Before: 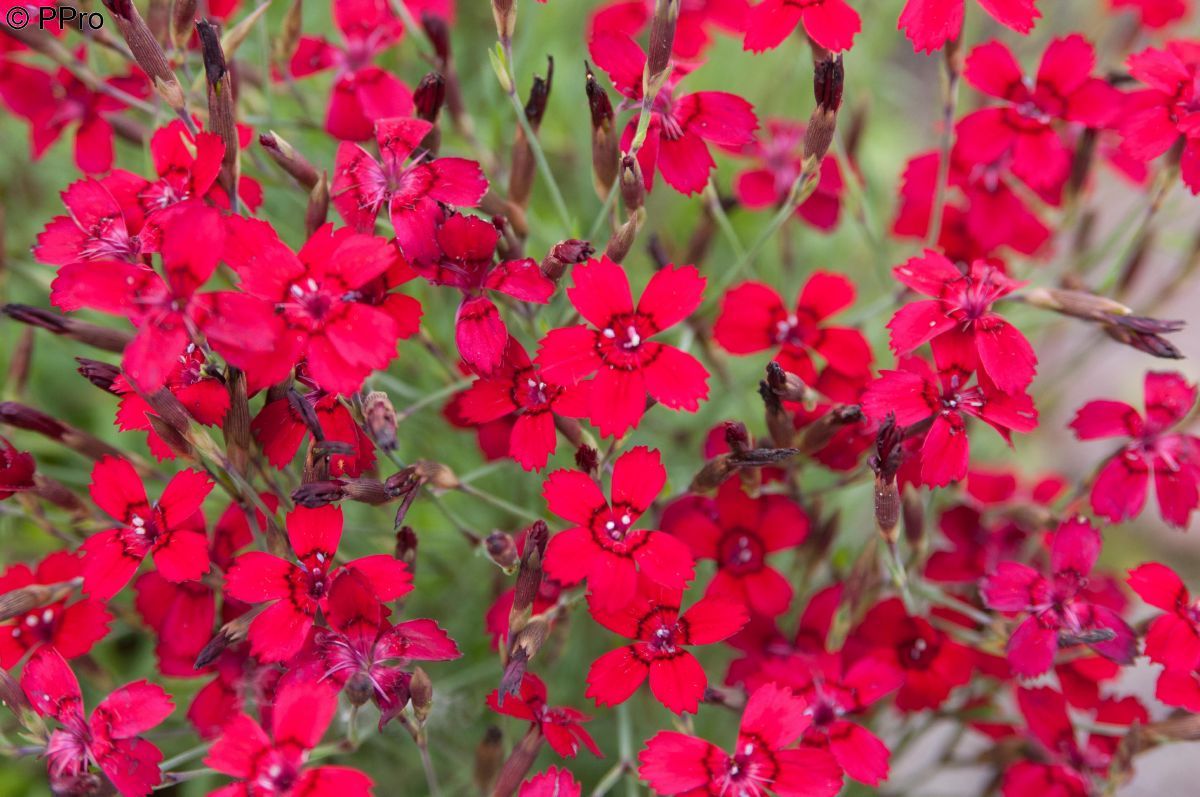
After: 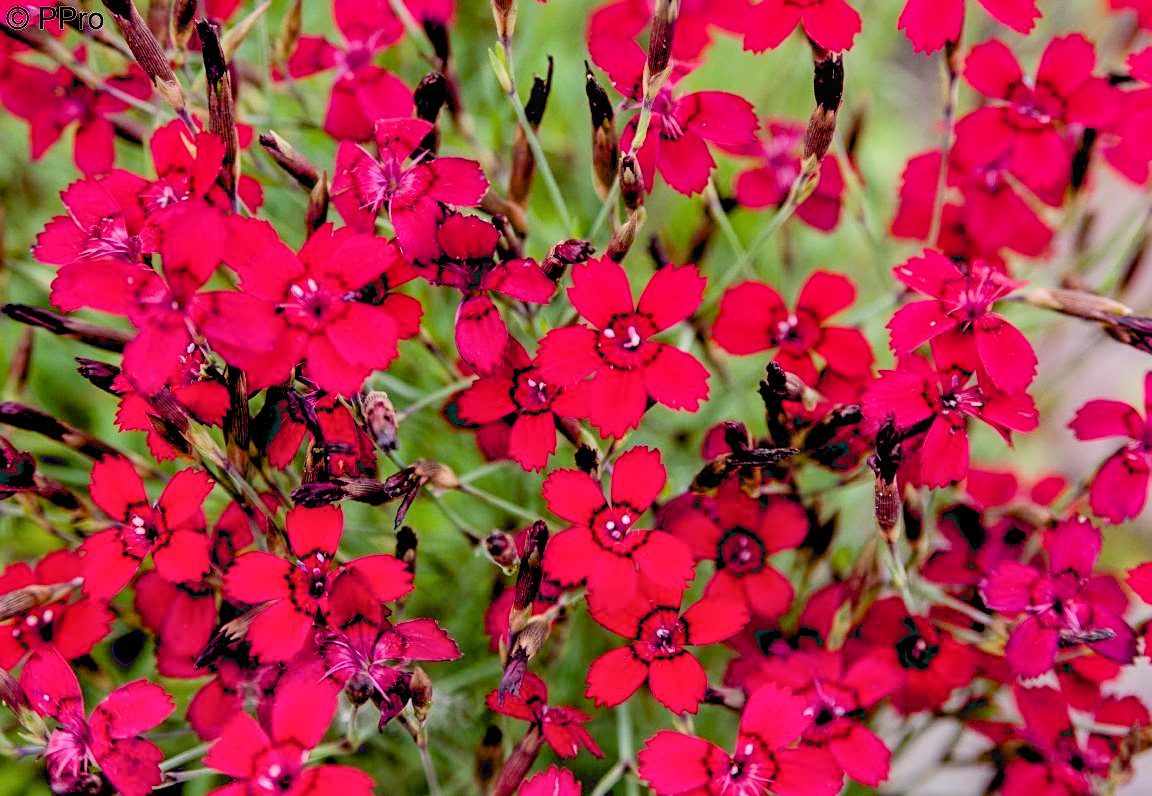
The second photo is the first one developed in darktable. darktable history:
exposure: black level correction 0.039, exposure 0.5 EV, compensate highlight preservation false
sharpen: radius 2.482, amount 0.327
local contrast: on, module defaults
crop: right 3.953%, bottom 0.027%
shadows and highlights: soften with gaussian
filmic rgb: black relative exposure -7.65 EV, white relative exposure 4.56 EV, hardness 3.61, color science v6 (2022)
